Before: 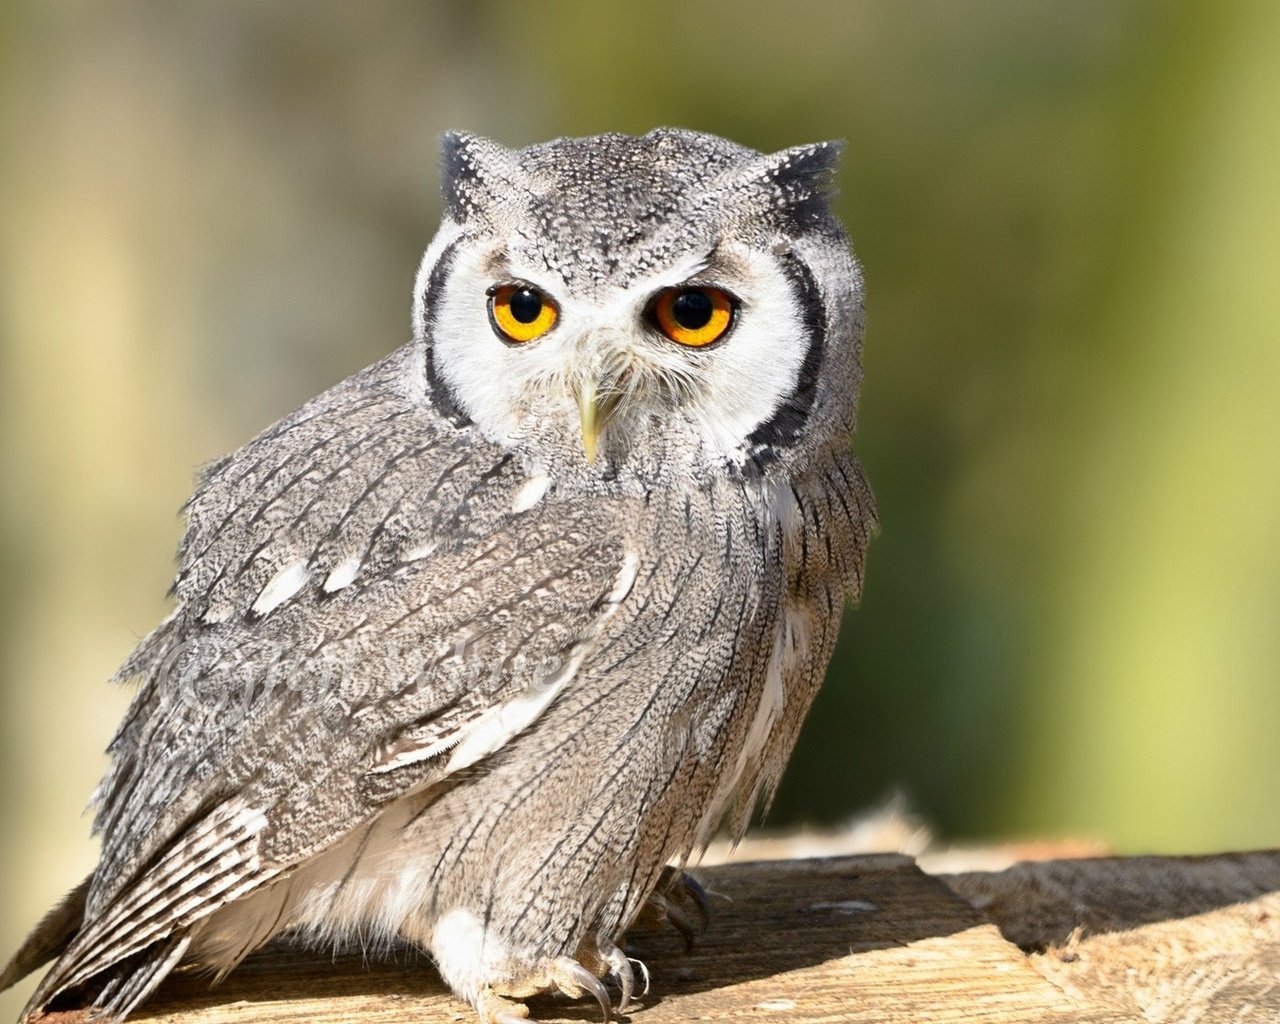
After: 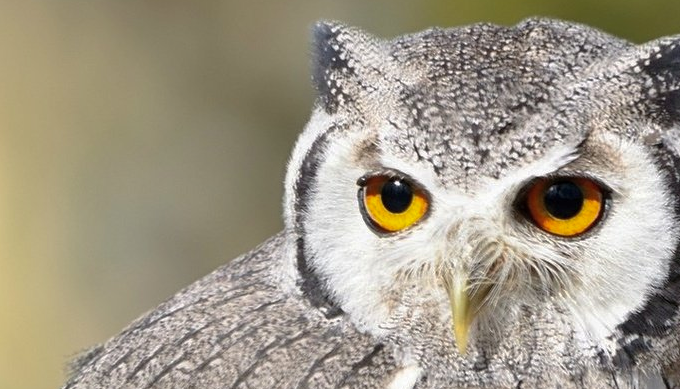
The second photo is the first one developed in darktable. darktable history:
crop: left 10.153%, top 10.745%, right 36.649%, bottom 51.26%
shadows and highlights: shadows 30.22, highlights color adjustment 42.41%
